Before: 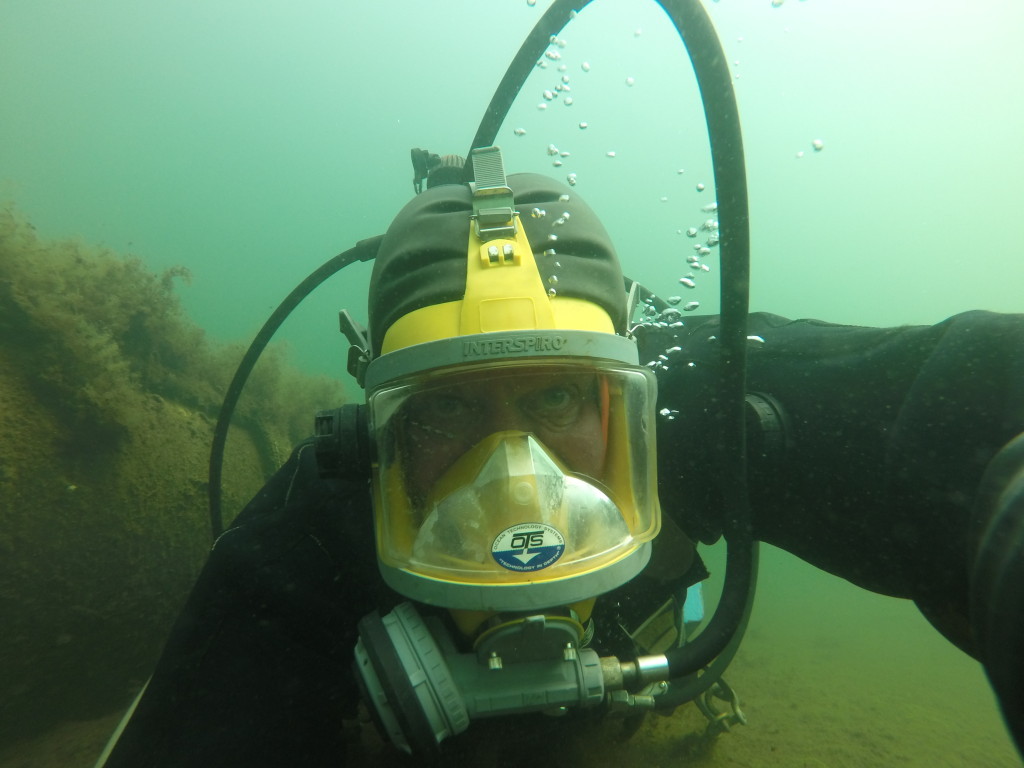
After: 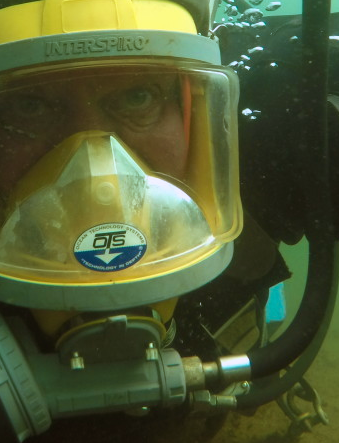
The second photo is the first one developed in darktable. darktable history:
exposure: compensate highlight preservation false
crop: left 40.878%, top 39.176%, right 25.993%, bottom 3.081%
rgb levels: mode RGB, independent channels, levels [[0, 0.5, 1], [0, 0.521, 1], [0, 0.536, 1]]
color calibration: output R [0.999, 0.026, -0.11, 0], output G [-0.019, 1.037, -0.099, 0], output B [0.022, -0.023, 0.902, 0], illuminant custom, x 0.367, y 0.392, temperature 4437.75 K, clip negative RGB from gamut false
white balance: emerald 1
velvia: on, module defaults
